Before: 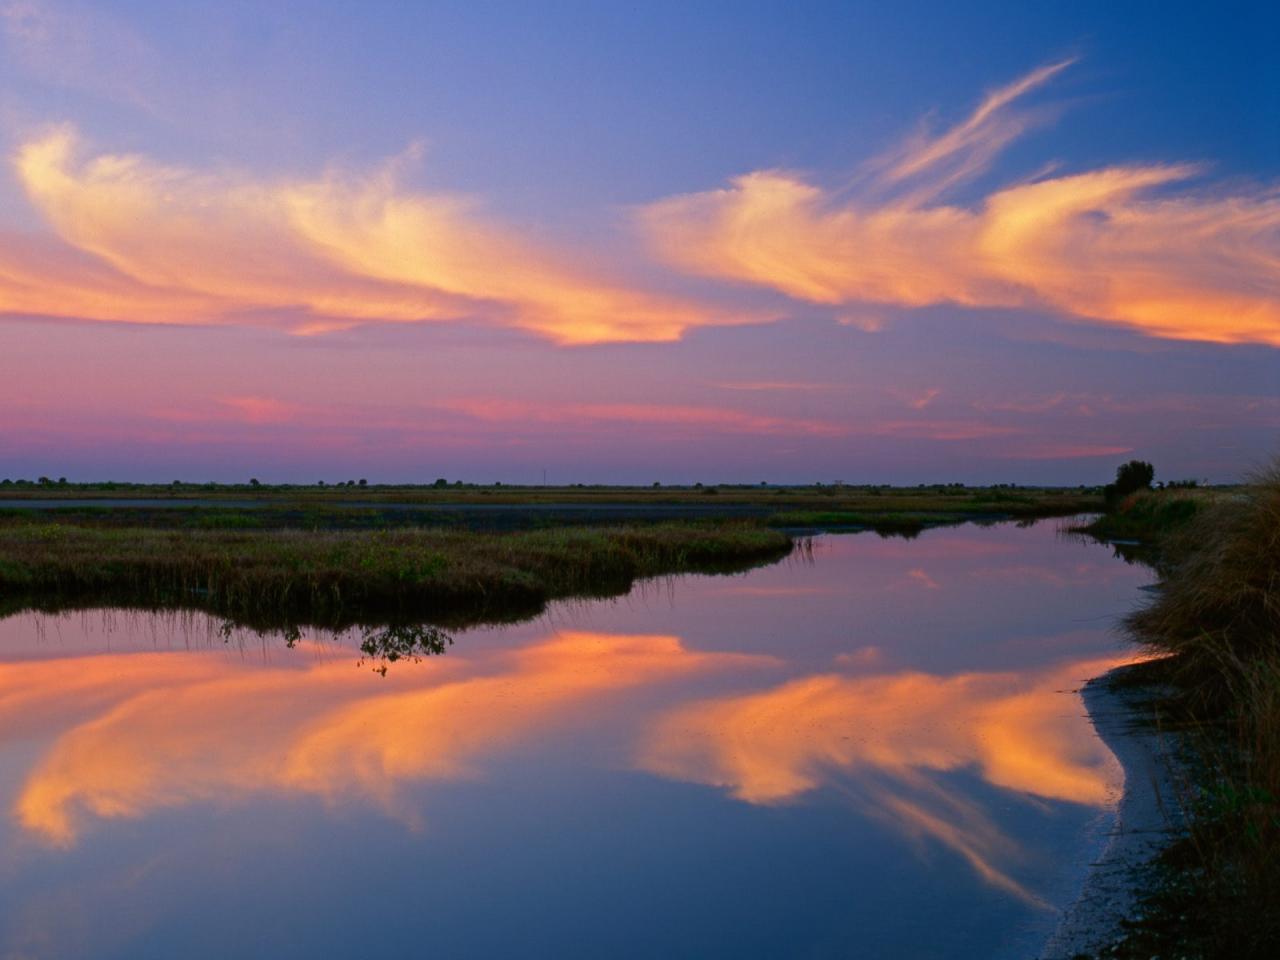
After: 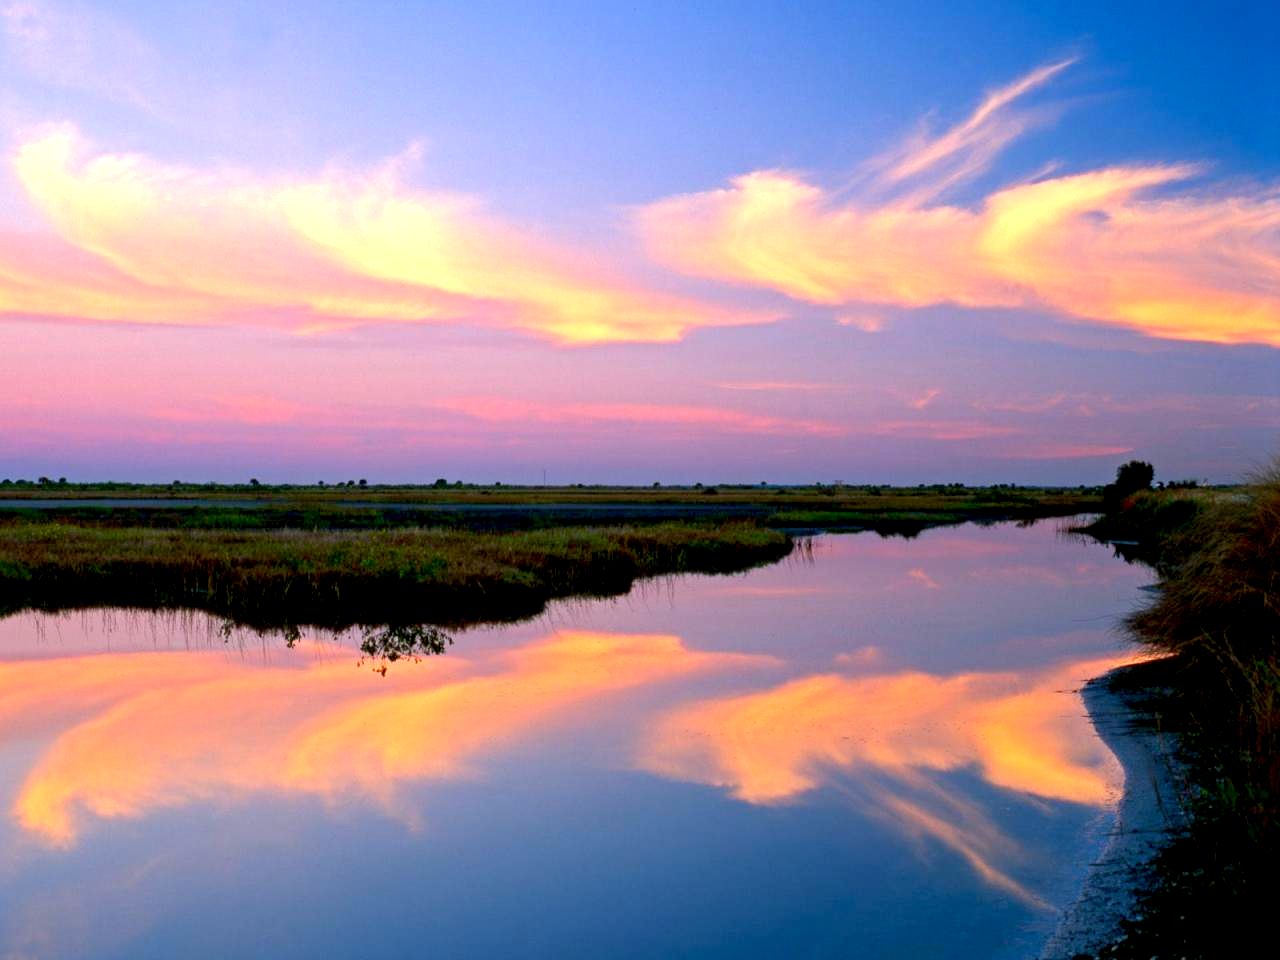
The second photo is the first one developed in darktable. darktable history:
exposure: black level correction 0.008, exposure 0.986 EV, compensate highlight preservation false
